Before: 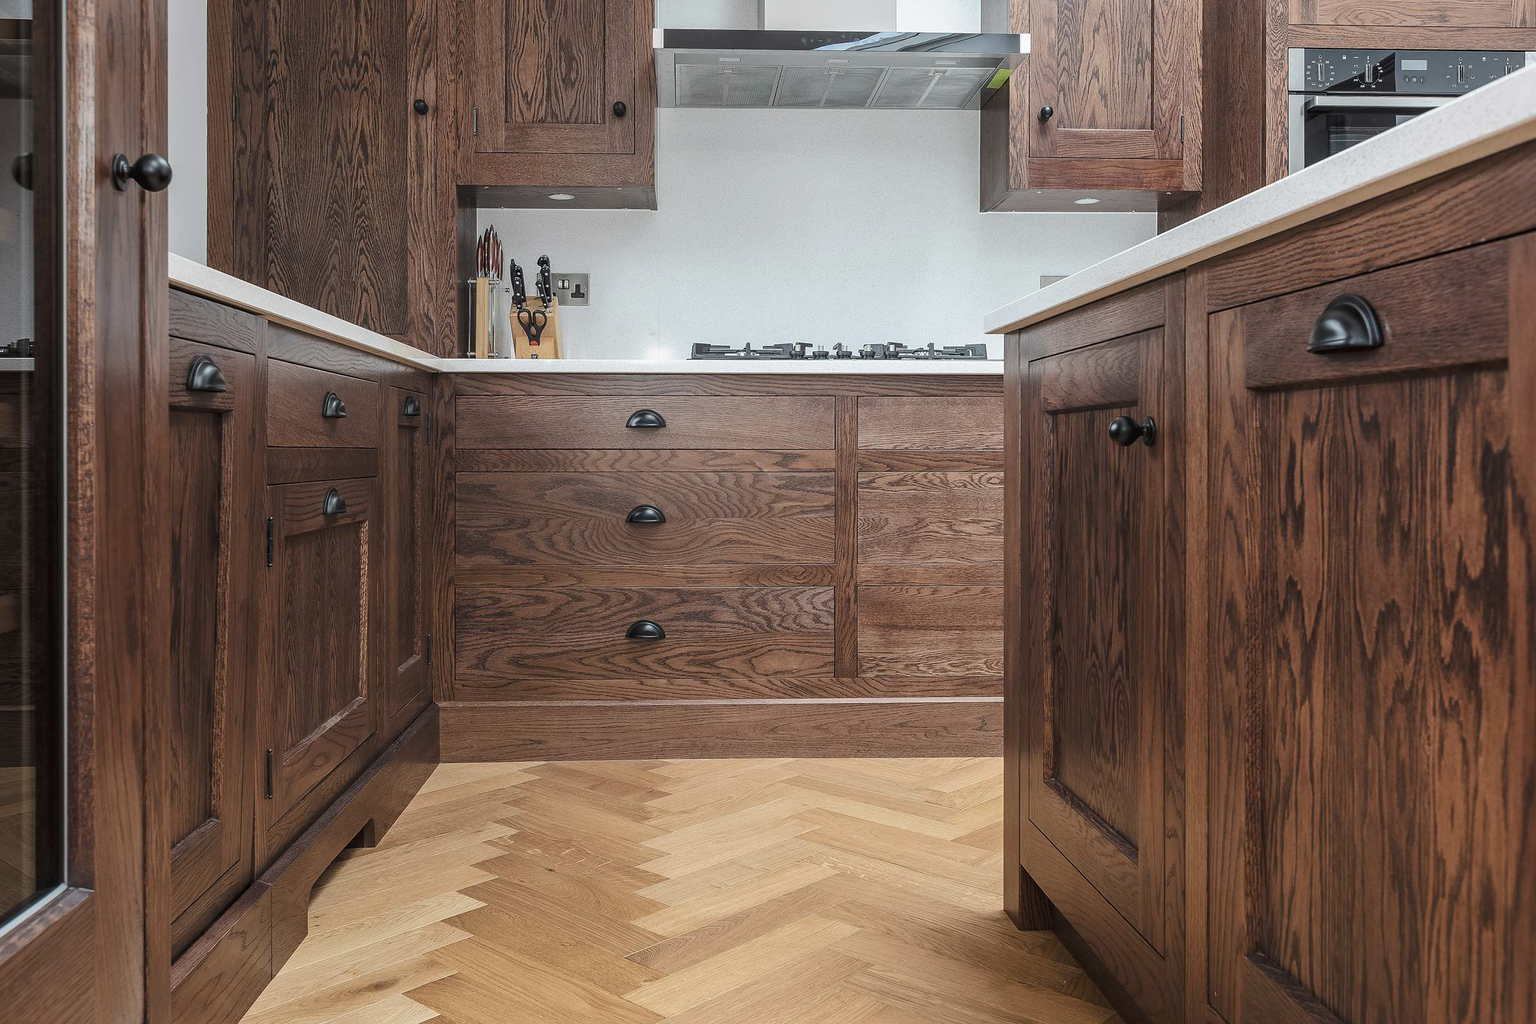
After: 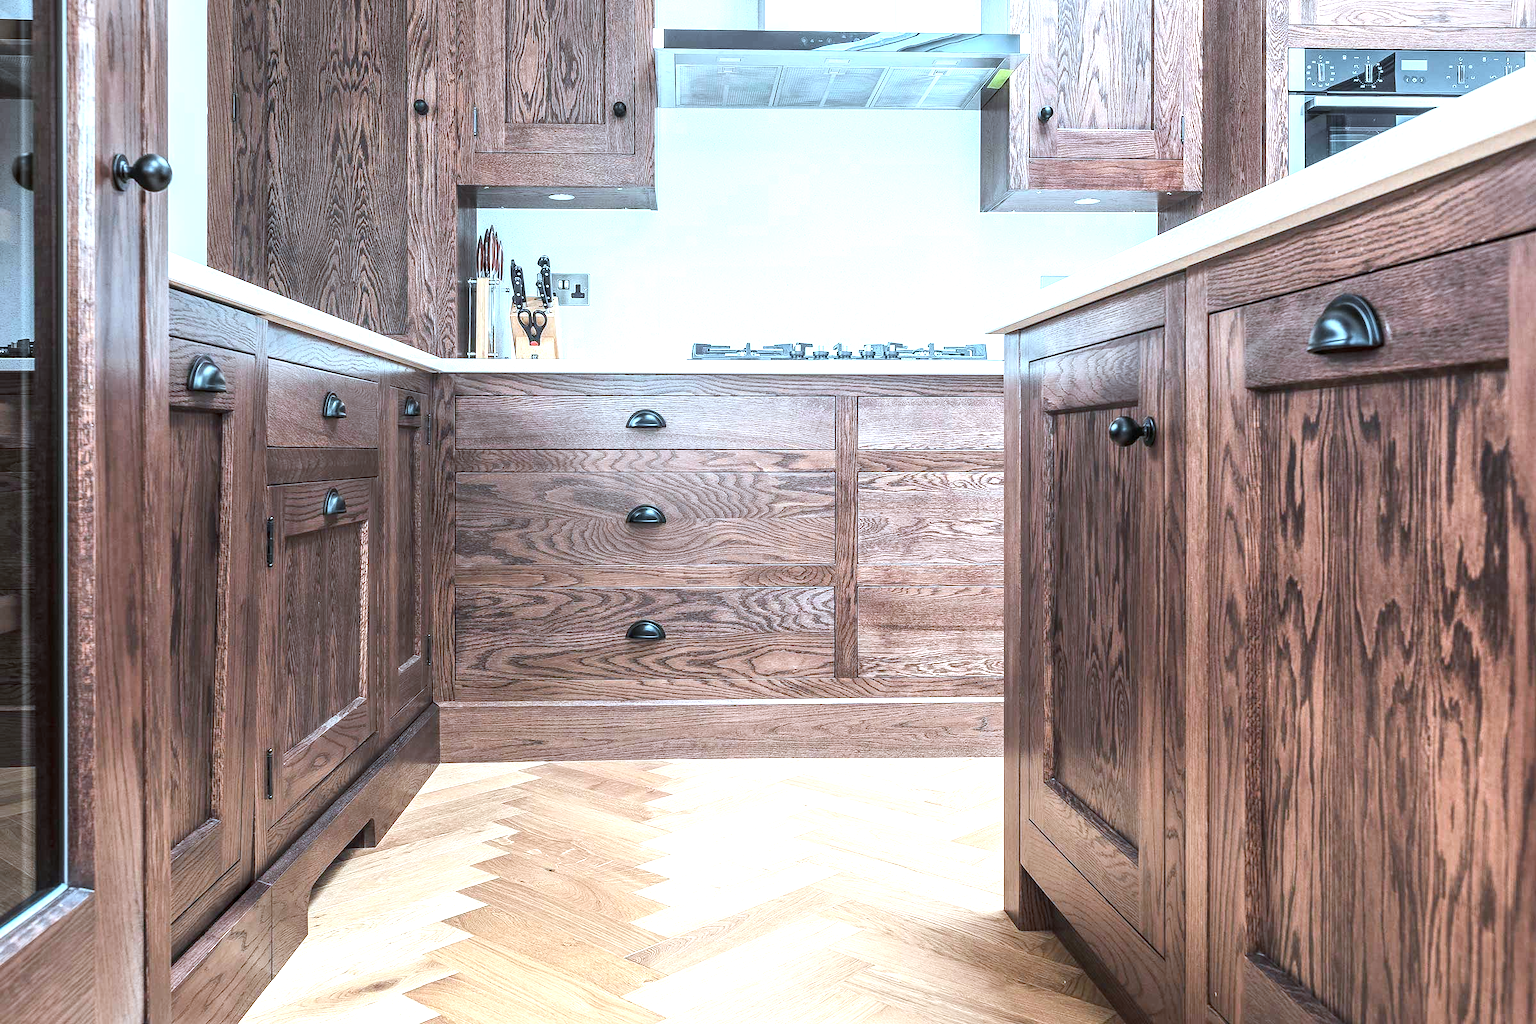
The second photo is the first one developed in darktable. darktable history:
tone curve: curves: ch0 [(0, 0) (0.08, 0.06) (0.17, 0.14) (0.5, 0.5) (0.83, 0.86) (0.92, 0.94) (1, 1)], color space Lab, independent channels, preserve colors none
color correction: highlights a* -9.73, highlights b* -21.73
exposure: black level correction 0, exposure 1.439 EV, compensate exposure bias true, compensate highlight preservation false
local contrast: on, module defaults
